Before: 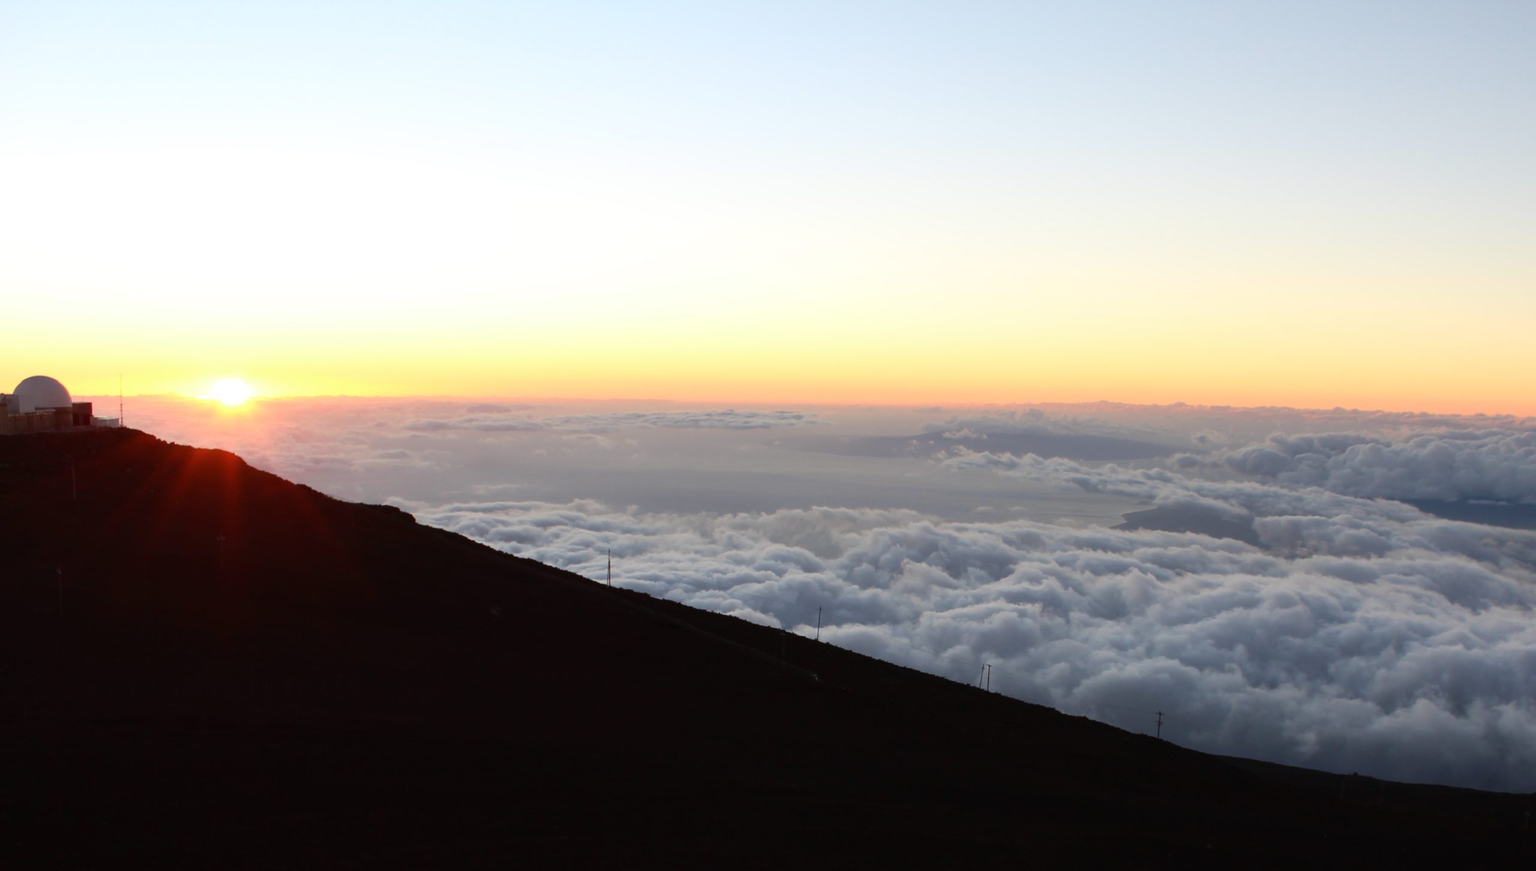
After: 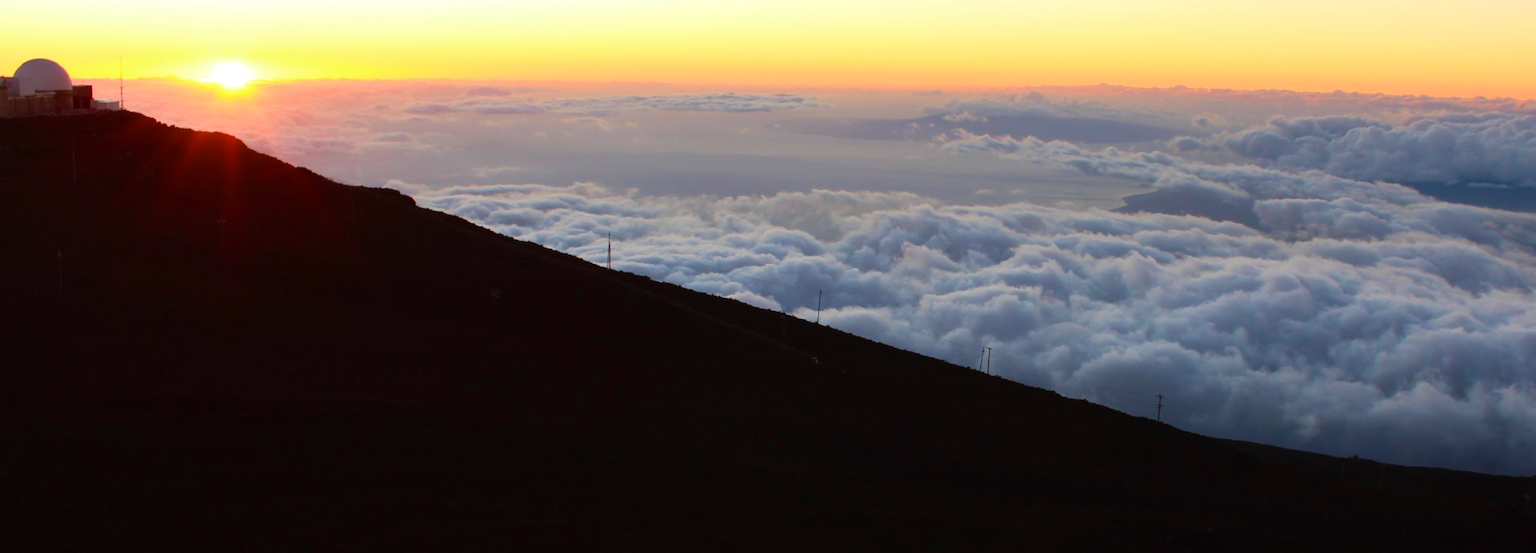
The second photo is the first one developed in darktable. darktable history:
color balance rgb: perceptual saturation grading › global saturation 25%, global vibrance 20%
crop and rotate: top 36.435%
velvia: on, module defaults
